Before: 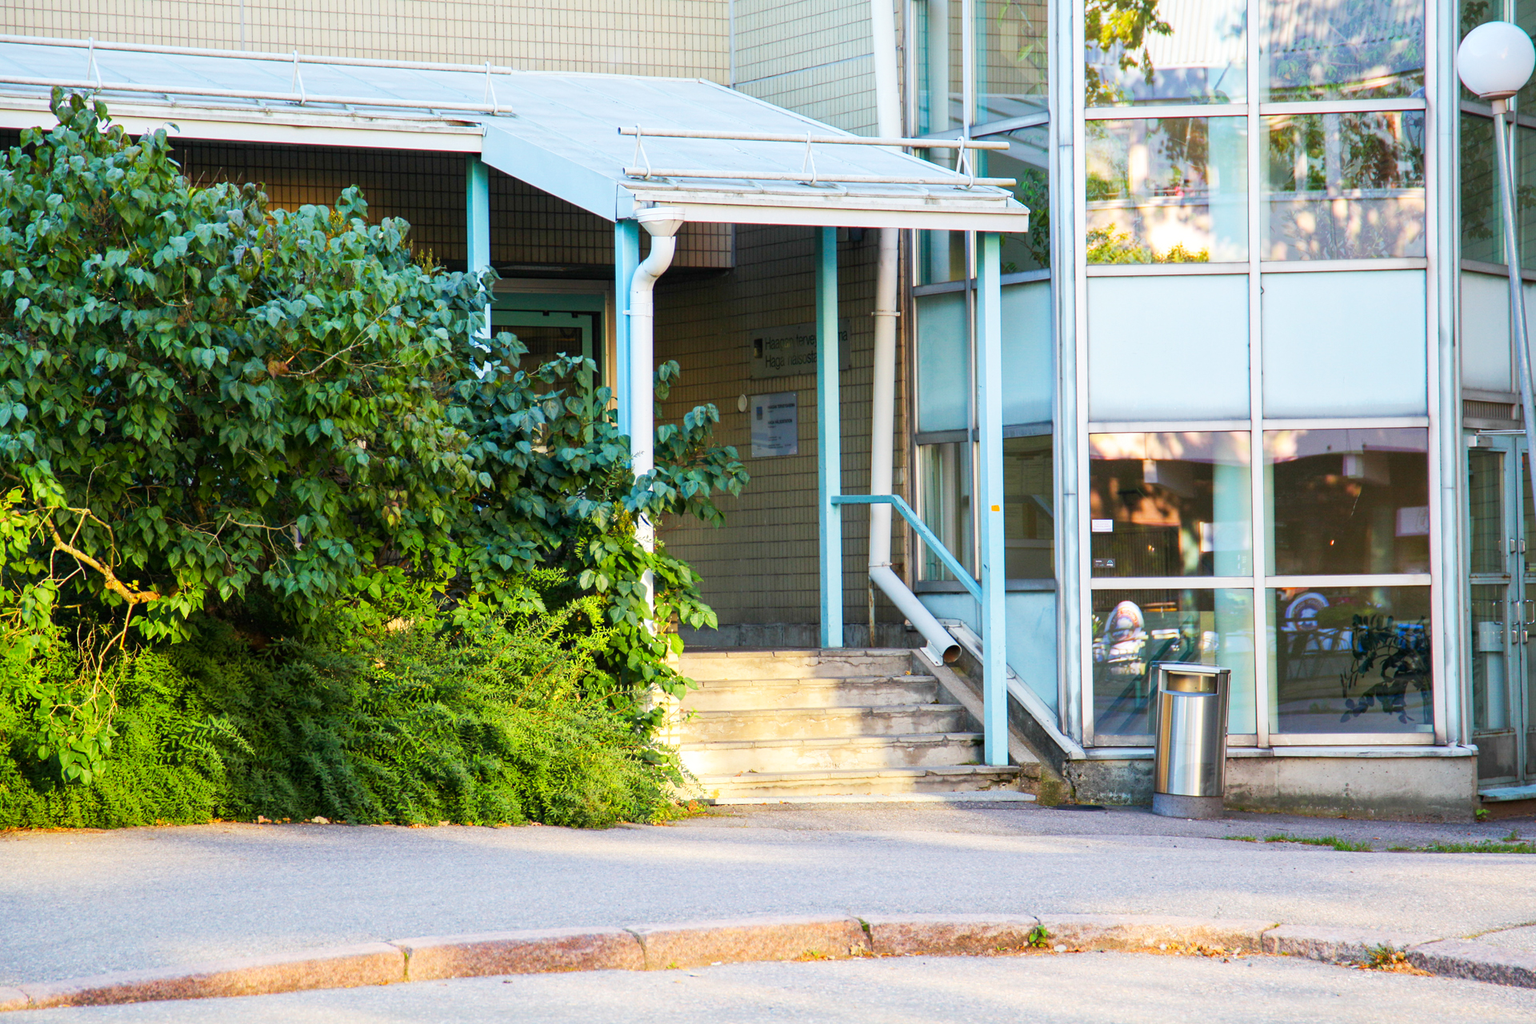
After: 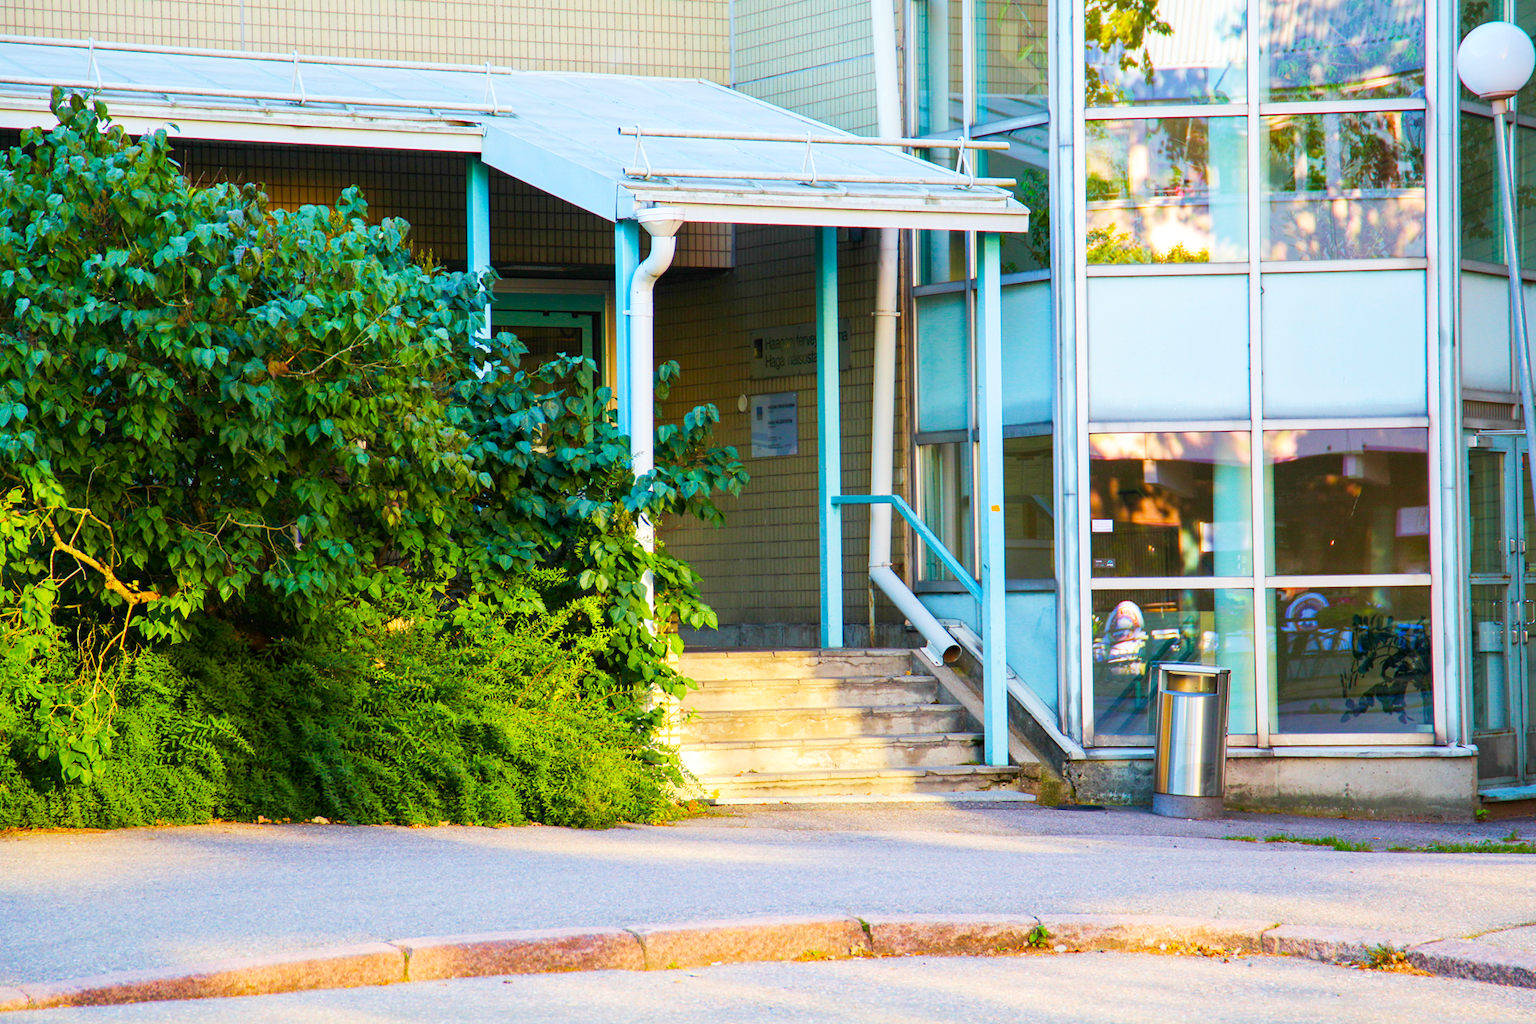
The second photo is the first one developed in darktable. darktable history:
velvia: on, module defaults
color balance rgb: global offset › hue 170.36°, linear chroma grading › global chroma 6.242%, perceptual saturation grading › global saturation 25.113%
